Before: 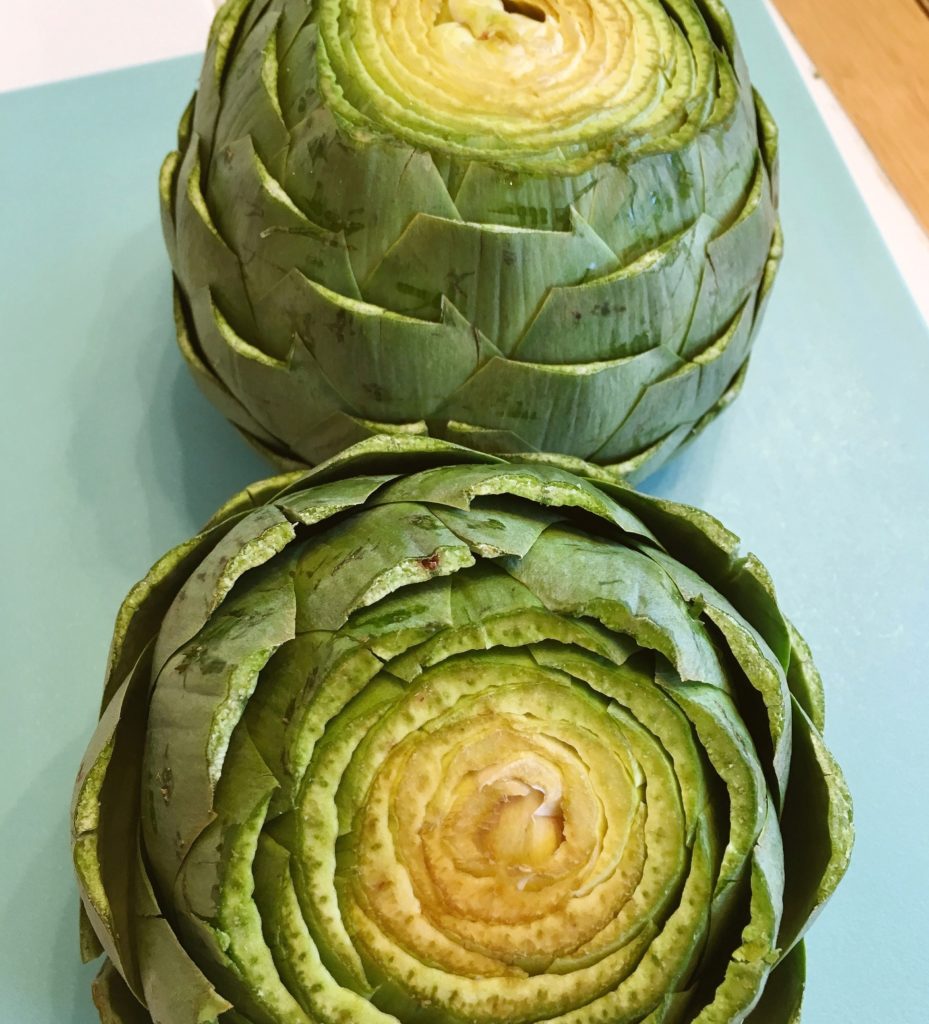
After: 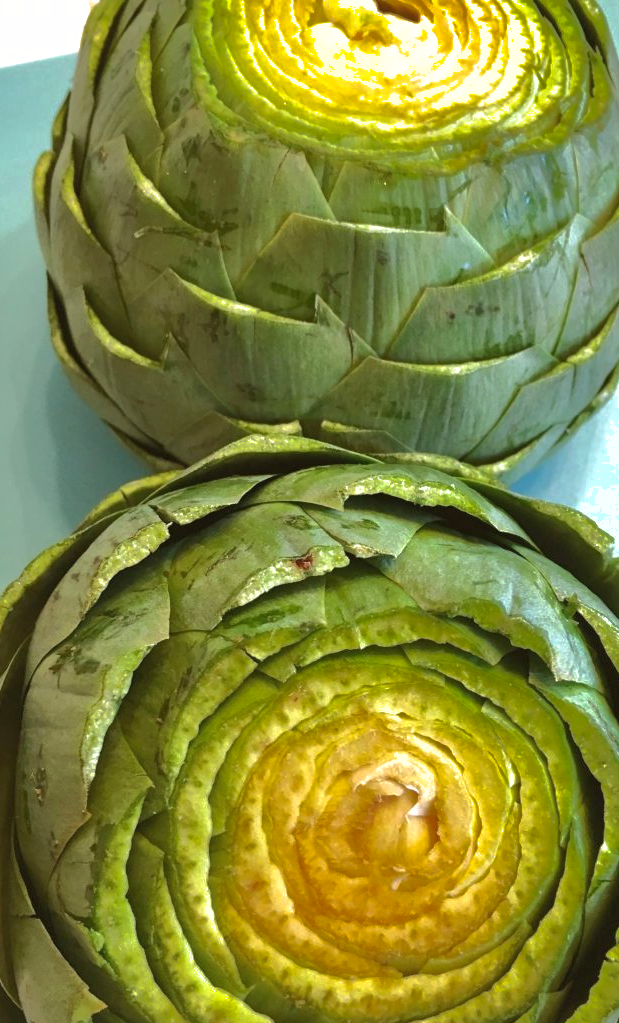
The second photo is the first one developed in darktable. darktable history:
crop and rotate: left 13.569%, right 19.8%
exposure: exposure 0.466 EV, compensate highlight preservation false
shadows and highlights: shadows 38.41, highlights -74.76
